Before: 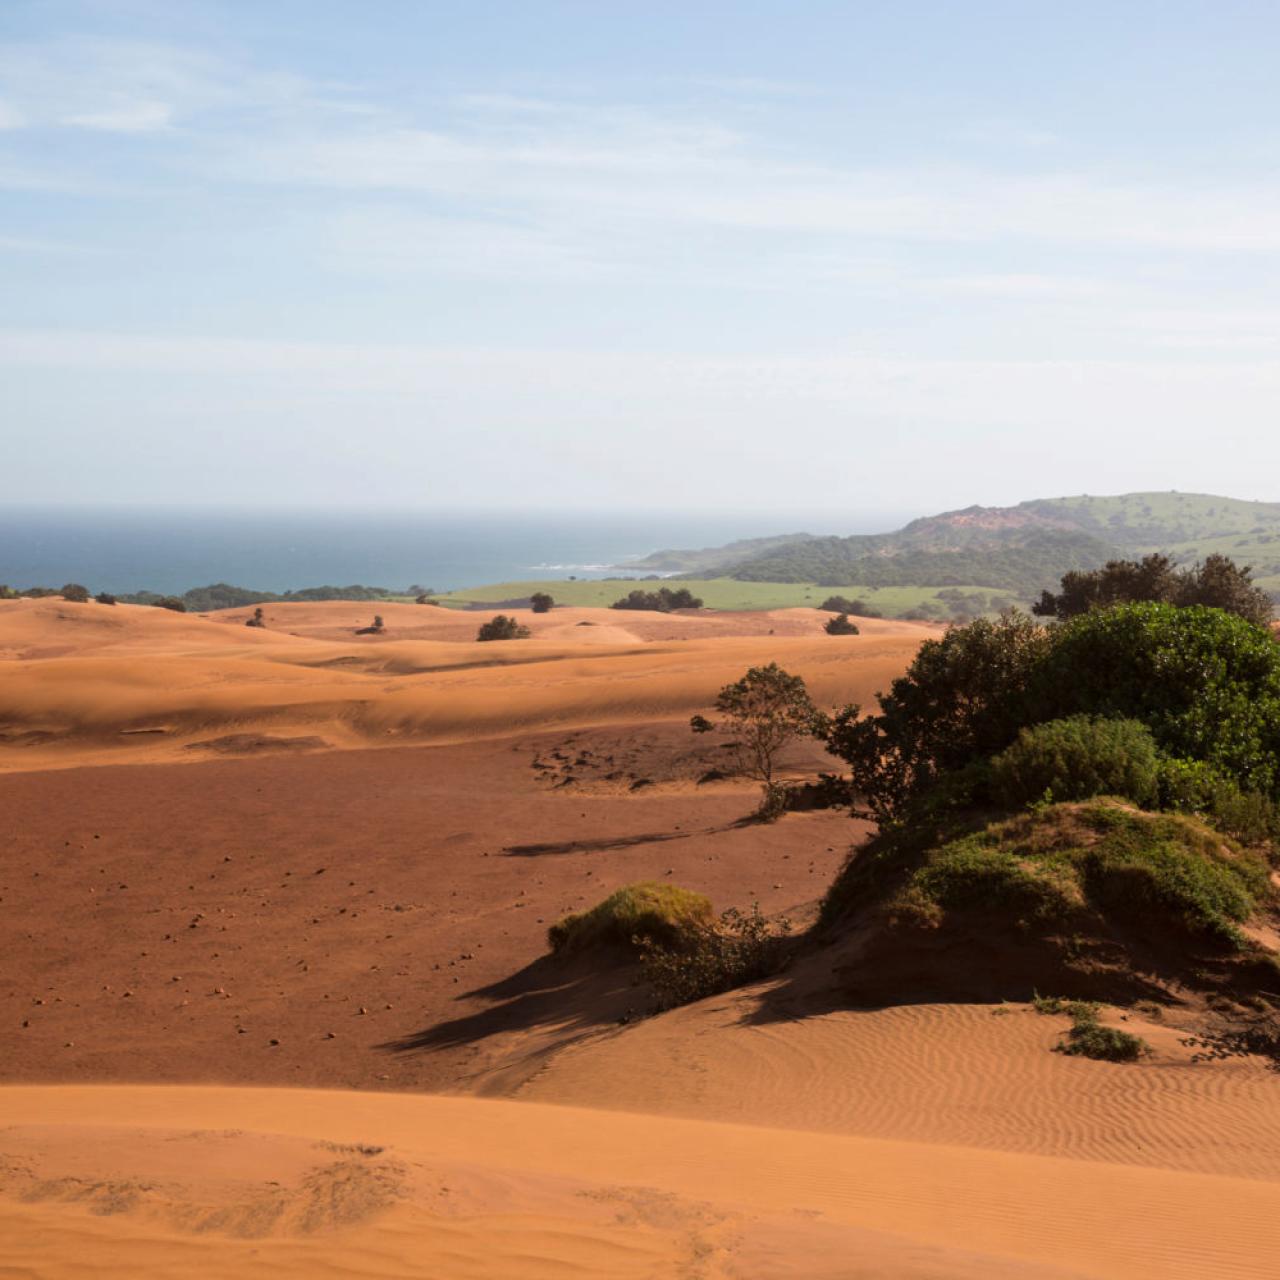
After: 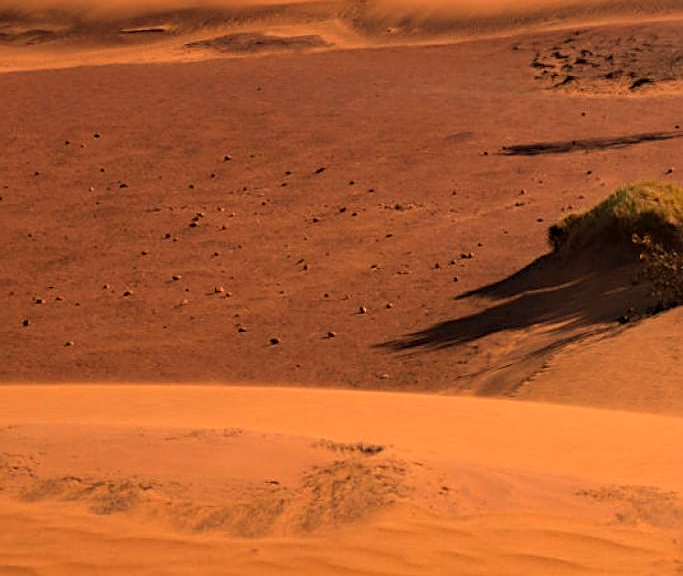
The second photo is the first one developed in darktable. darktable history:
shadows and highlights: low approximation 0.01, soften with gaussian
sharpen: on, module defaults
white balance: red 1.138, green 0.996, blue 0.812
crop and rotate: top 54.778%, right 46.61%, bottom 0.159%
haze removal: compatibility mode true, adaptive false
